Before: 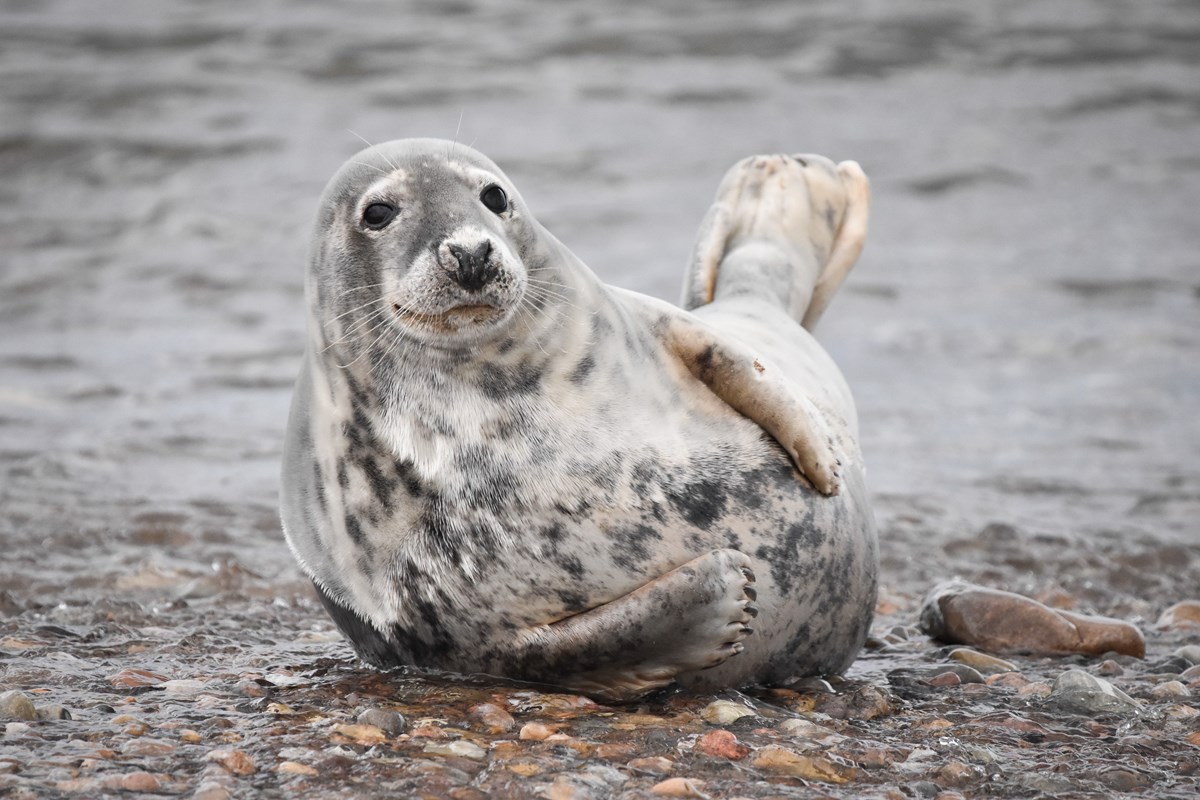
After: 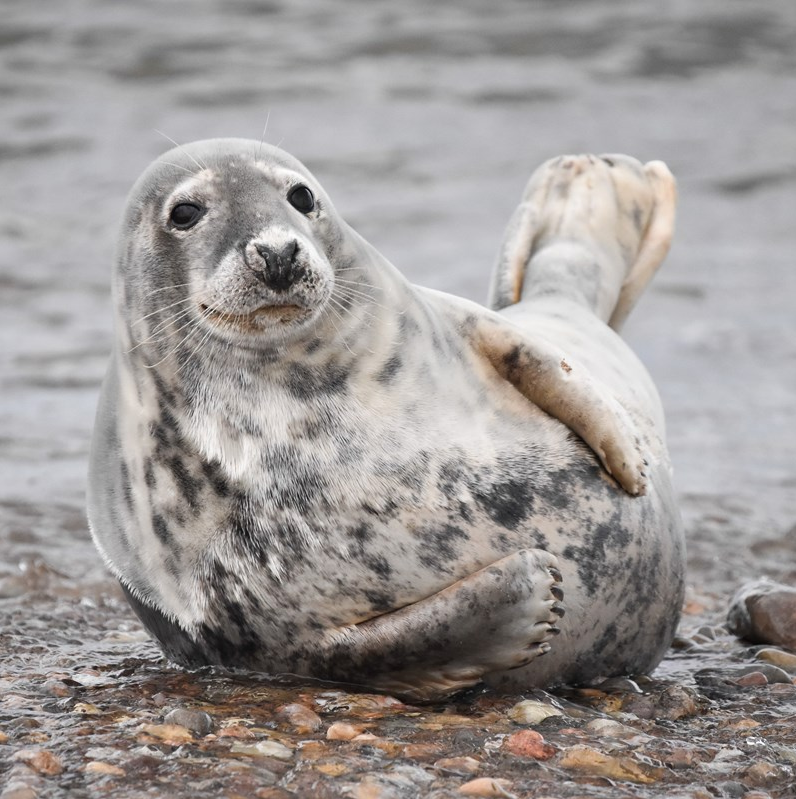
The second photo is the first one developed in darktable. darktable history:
crop and rotate: left 16.165%, right 17.424%
